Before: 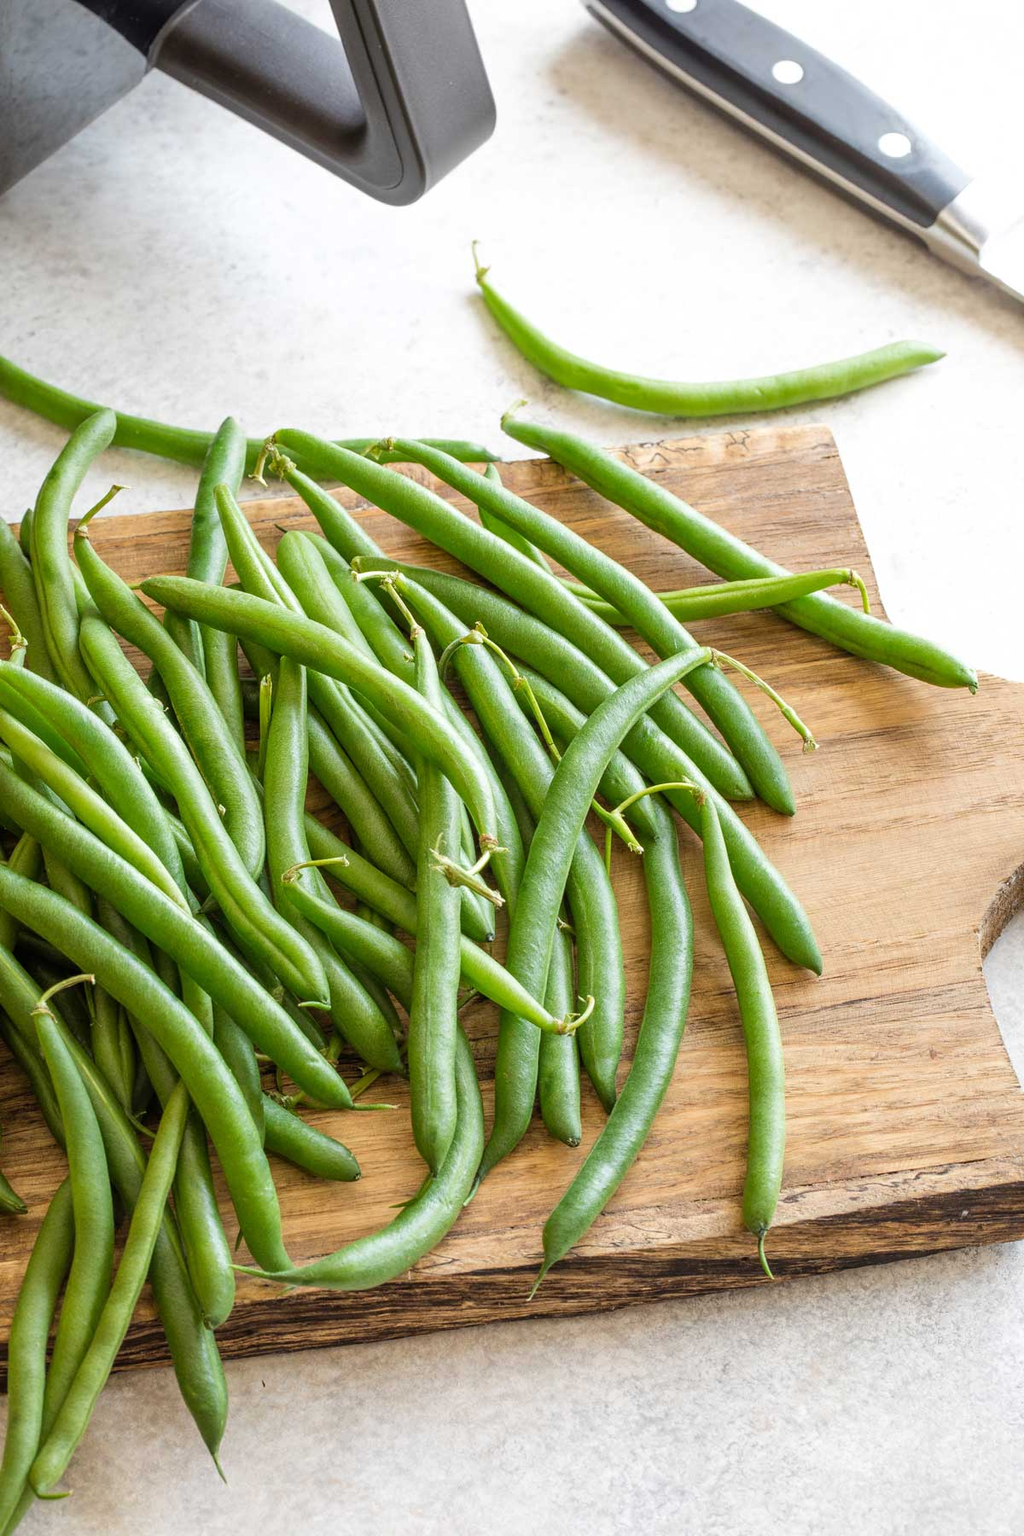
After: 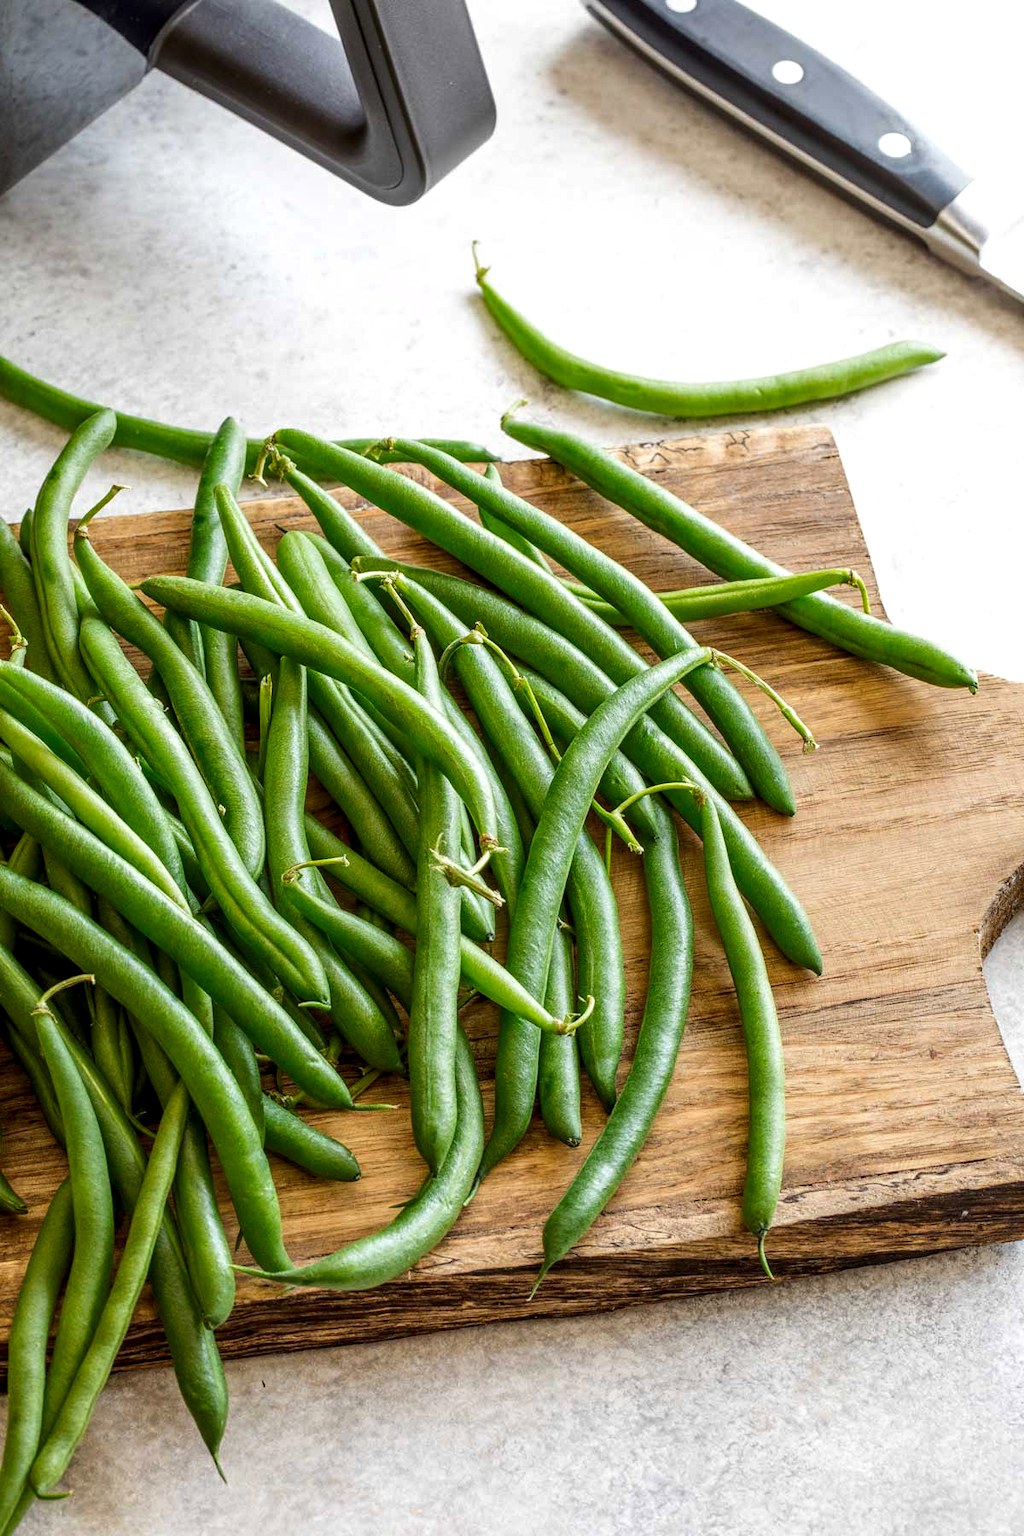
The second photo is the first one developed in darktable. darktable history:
local contrast: detail 130%
contrast brightness saturation: contrast 0.07, brightness -0.14, saturation 0.11
